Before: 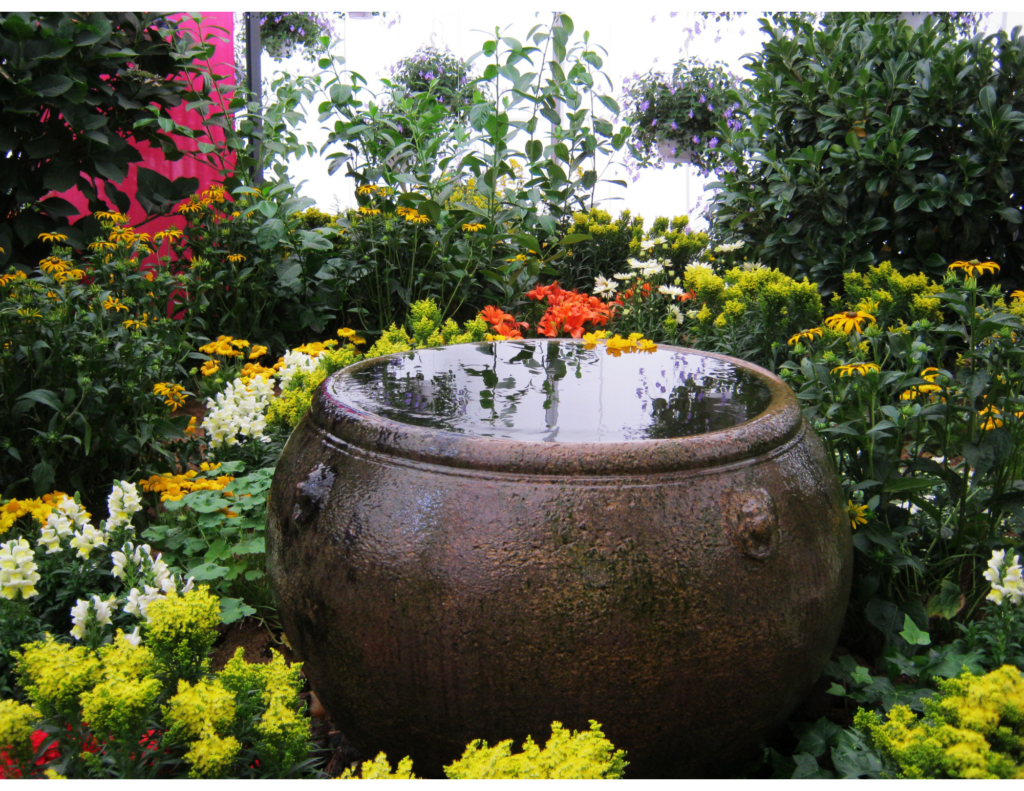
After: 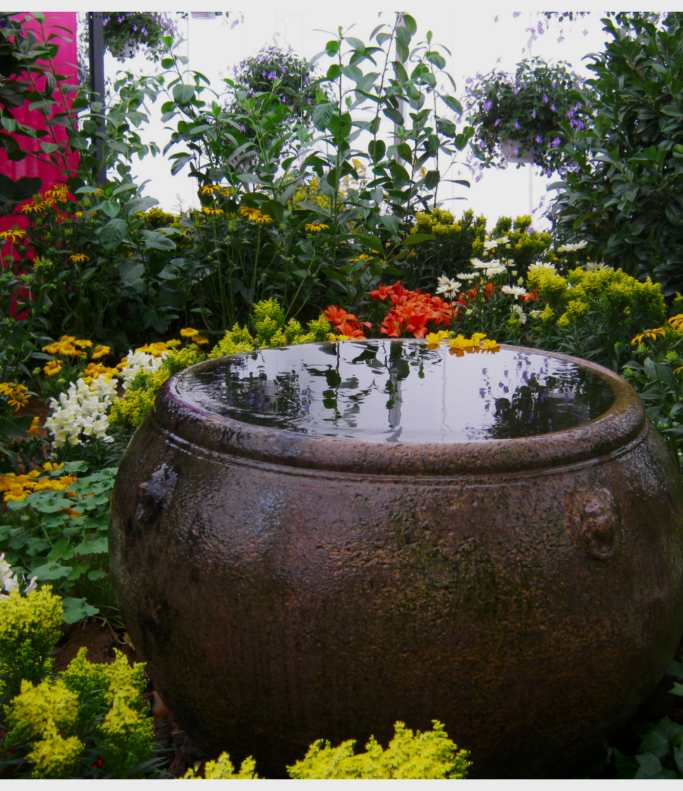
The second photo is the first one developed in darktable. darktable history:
crop: left 15.374%, right 17.899%
tone equalizer: -8 EV 0.258 EV, -7 EV 0.439 EV, -6 EV 0.453 EV, -5 EV 0.279 EV, -3 EV -0.279 EV, -2 EV -0.416 EV, -1 EV -0.44 EV, +0 EV -0.238 EV
contrast brightness saturation: brightness -0.098
